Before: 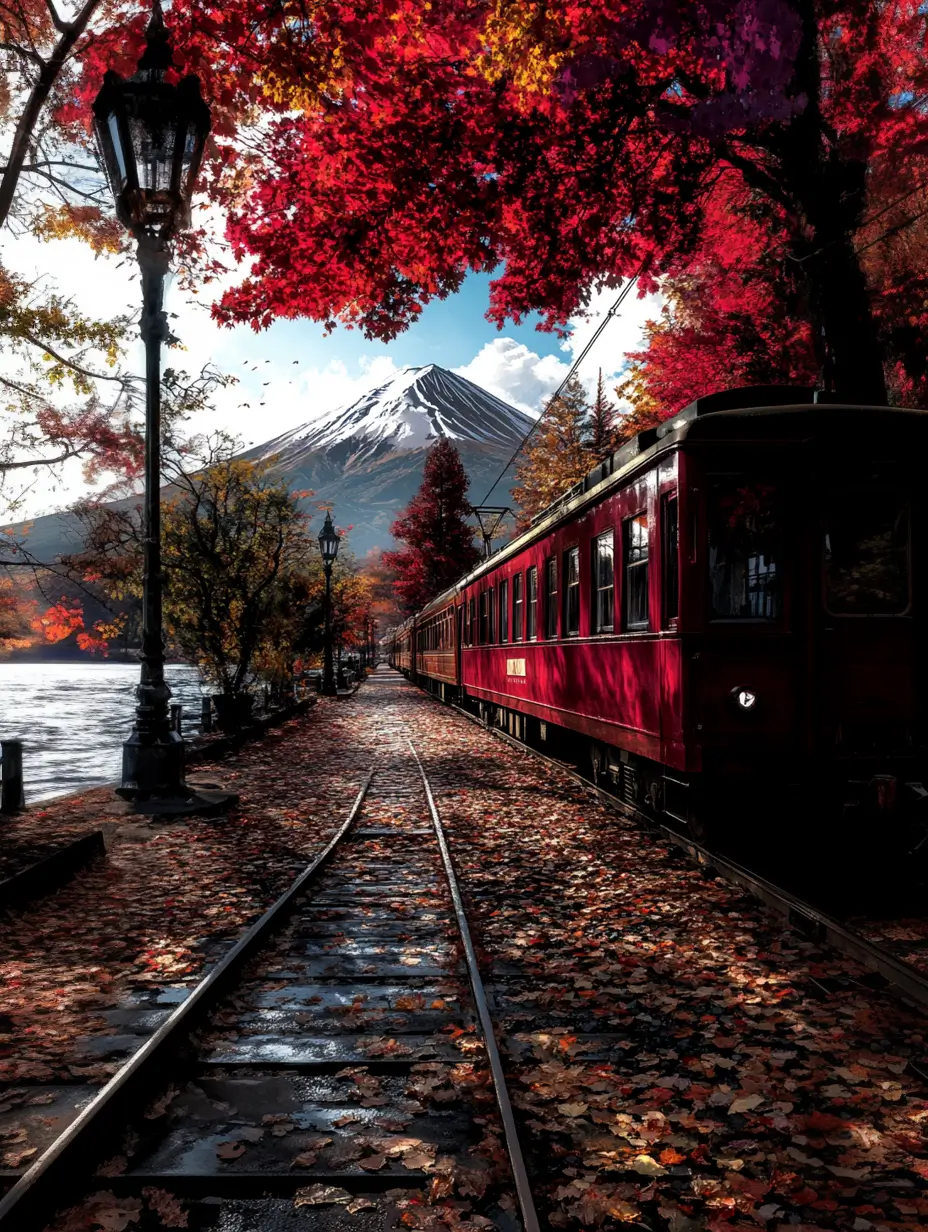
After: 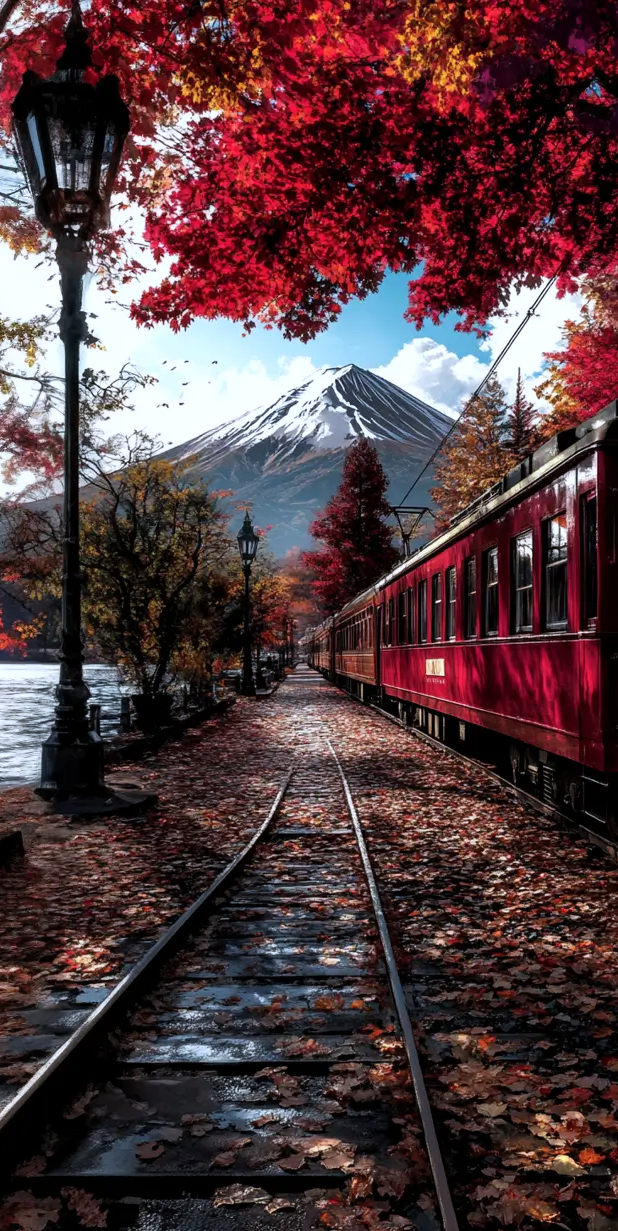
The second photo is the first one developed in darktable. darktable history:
color correction: highlights a* -0.772, highlights b* -8.92
crop and rotate: left 8.786%, right 24.548%
